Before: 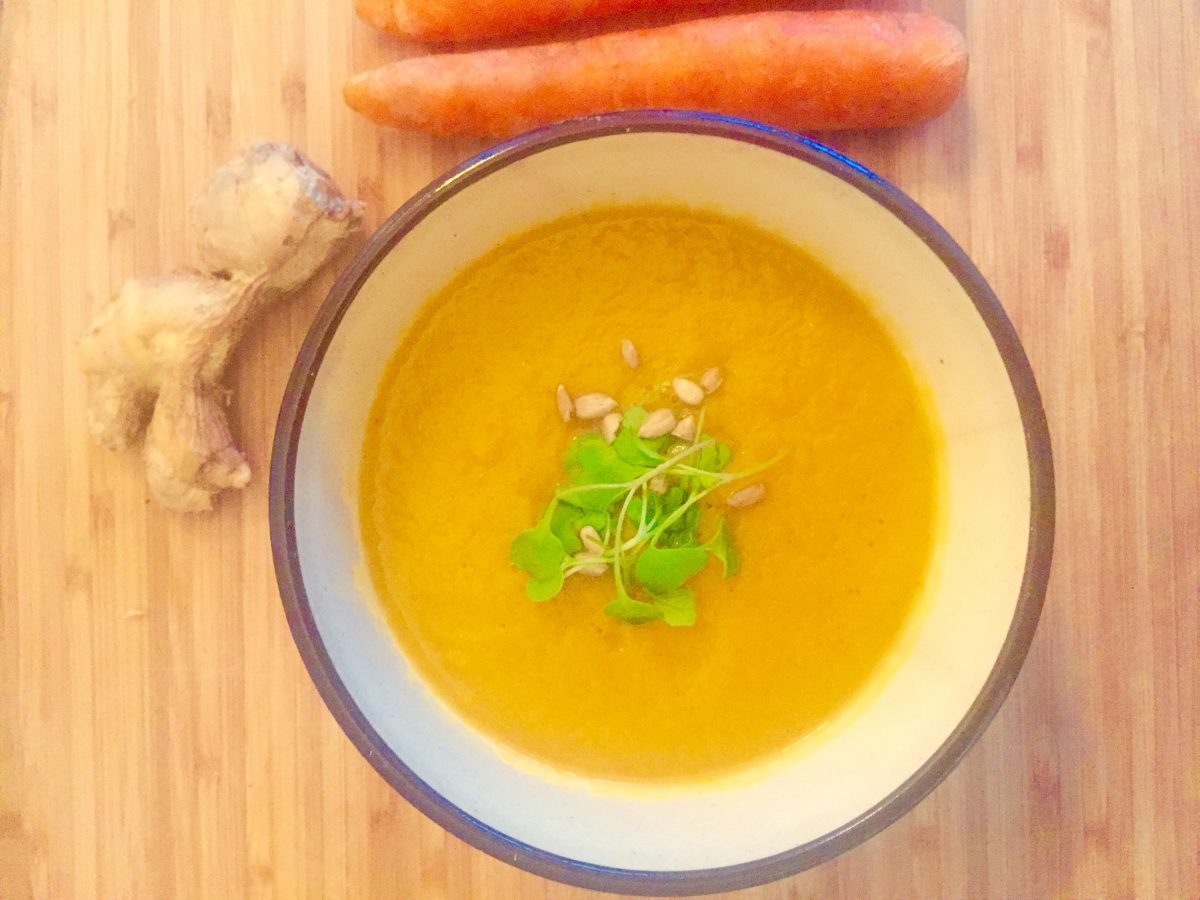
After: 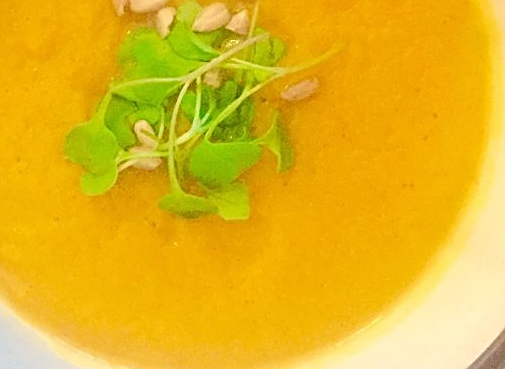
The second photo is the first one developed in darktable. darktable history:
sharpen: on, module defaults
crop: left 37.221%, top 45.169%, right 20.63%, bottom 13.777%
tone equalizer: on, module defaults
